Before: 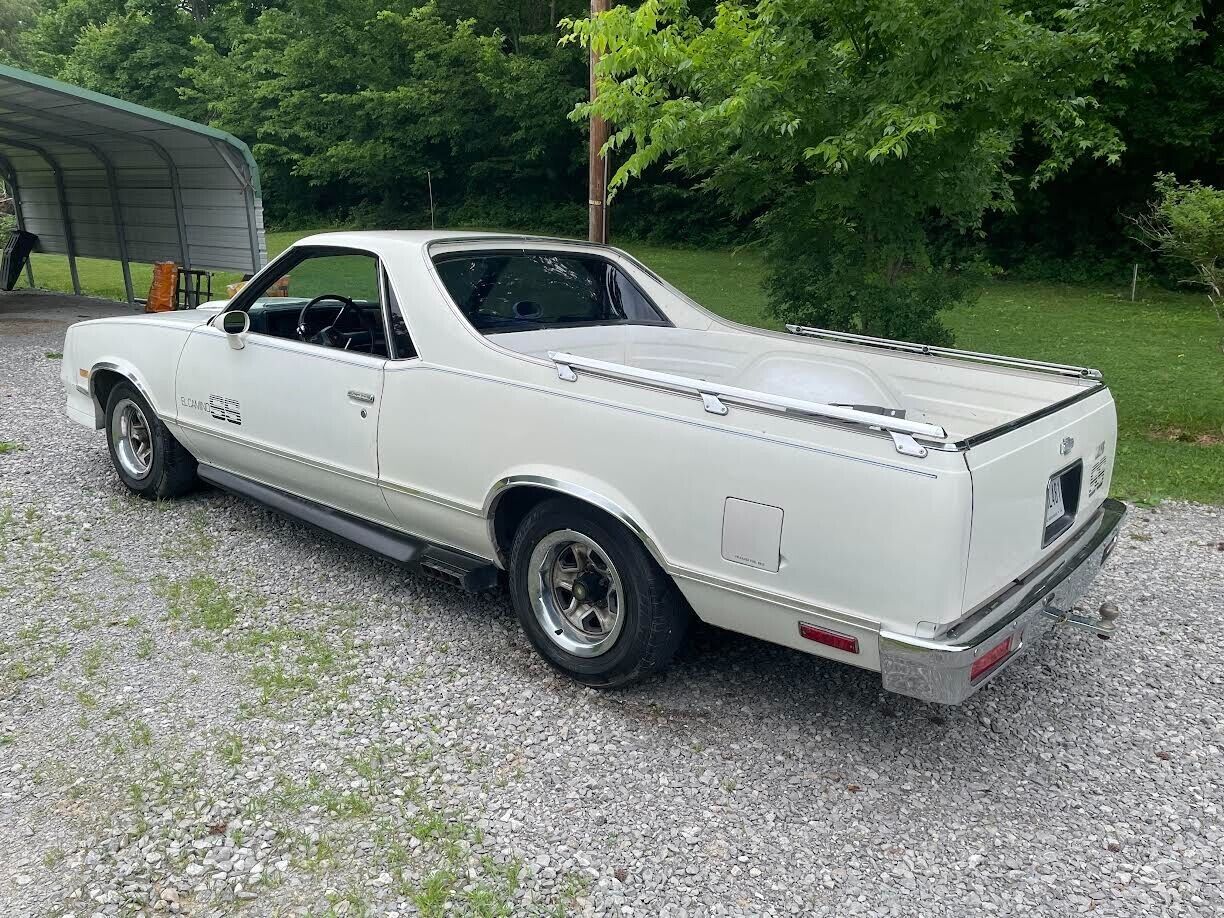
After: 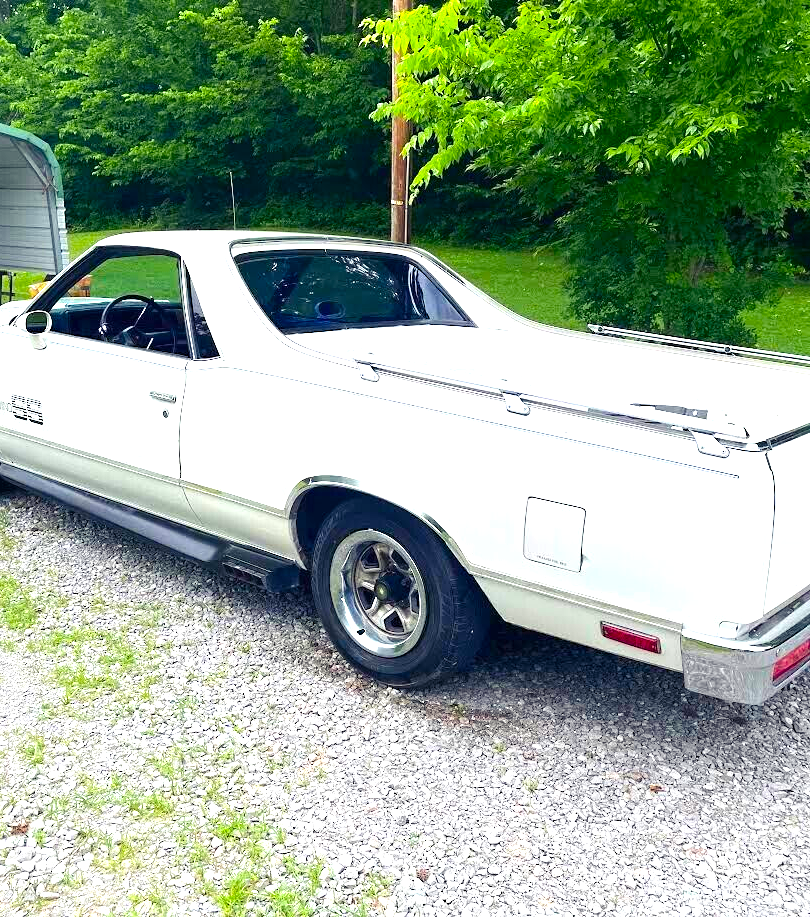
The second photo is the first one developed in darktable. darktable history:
sharpen: radius 5.312, amount 0.316, threshold 26.571
exposure: black level correction 0, exposure 1.2 EV, compensate exposure bias true, compensate highlight preservation false
contrast brightness saturation: contrast 0.091, saturation 0.279
crop and rotate: left 16.199%, right 17.595%
color balance rgb: shadows lift › luminance -21.329%, shadows lift › chroma 6.64%, shadows lift › hue 272.59°, power › hue 329.06°, linear chroma grading › global chroma 15.18%, perceptual saturation grading › global saturation 1.881%, perceptual saturation grading › highlights -2.588%, perceptual saturation grading › mid-tones 3.52%, perceptual saturation grading › shadows 7.72%, global vibrance 20%
